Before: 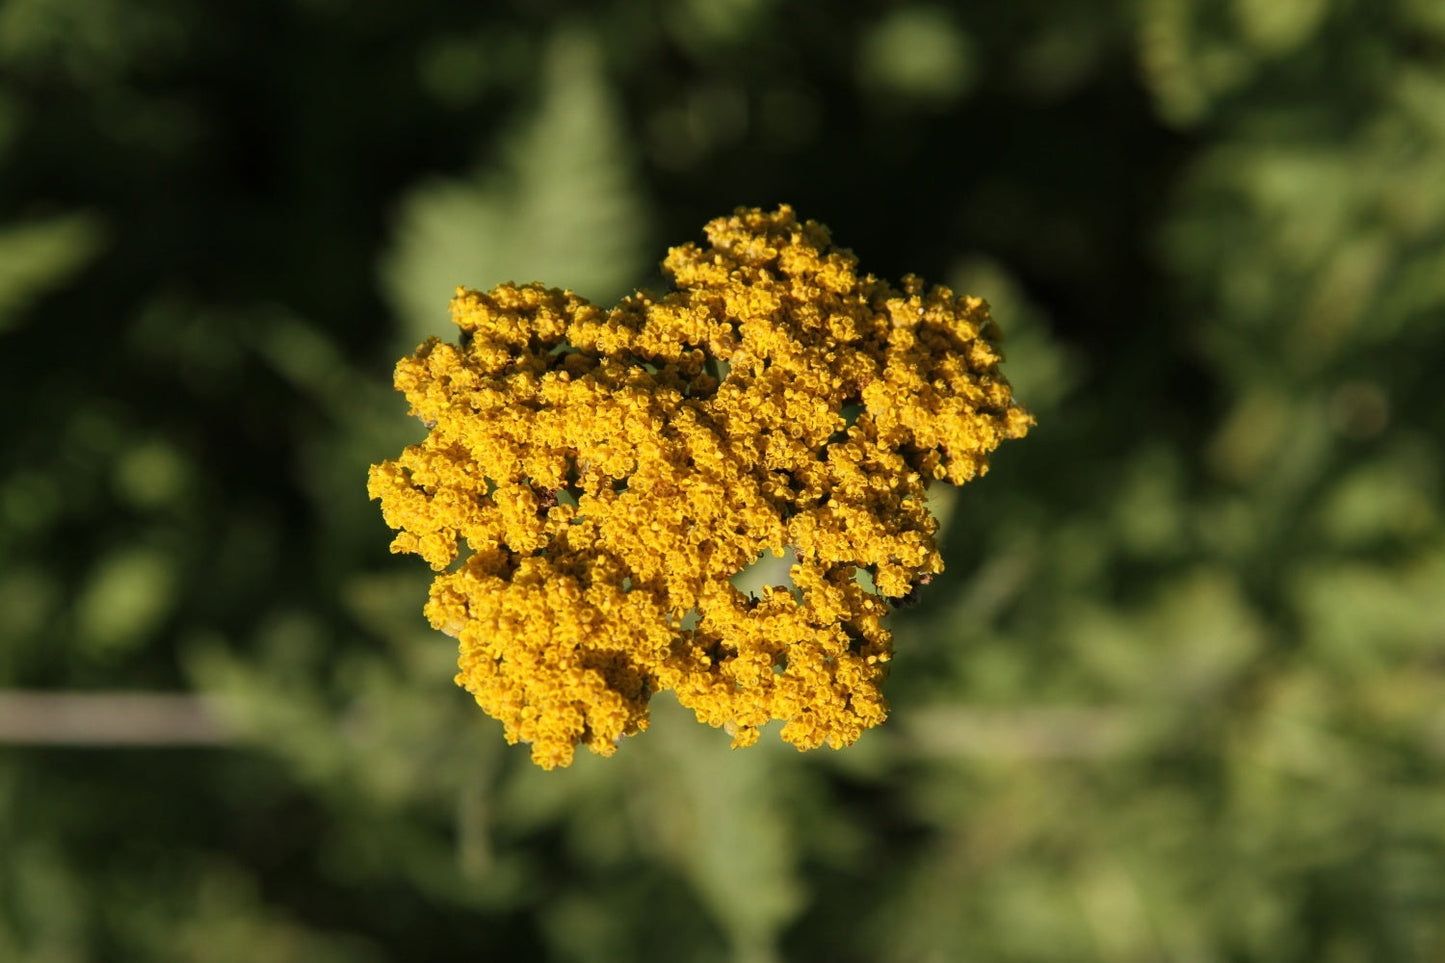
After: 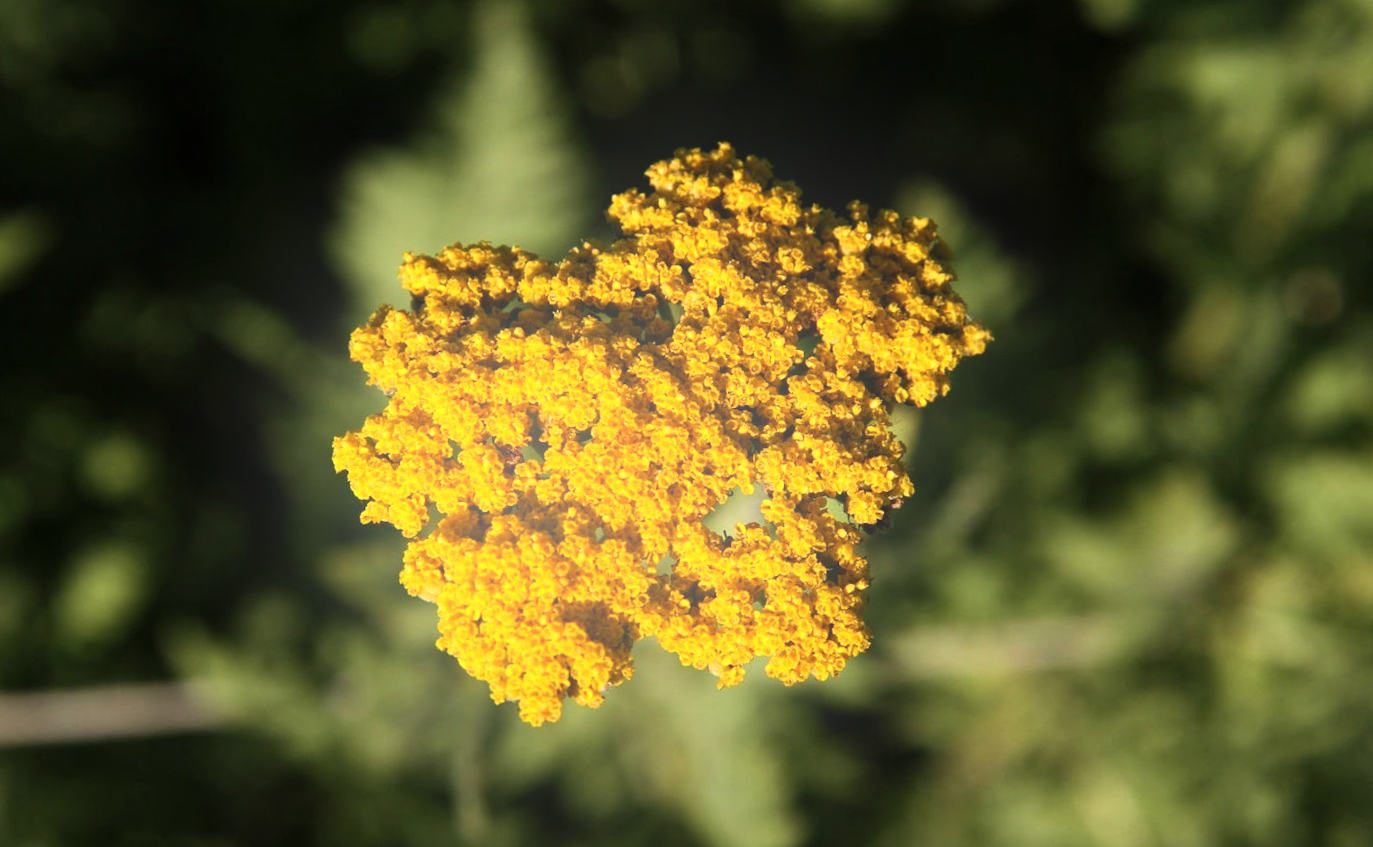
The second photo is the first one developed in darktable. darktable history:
bloom: on, module defaults
tone equalizer: -8 EV -0.417 EV, -7 EV -0.389 EV, -6 EV -0.333 EV, -5 EV -0.222 EV, -3 EV 0.222 EV, -2 EV 0.333 EV, -1 EV 0.389 EV, +0 EV 0.417 EV, edges refinement/feathering 500, mask exposure compensation -1.57 EV, preserve details no
rotate and perspective: rotation -5°, crop left 0.05, crop right 0.952, crop top 0.11, crop bottom 0.89
